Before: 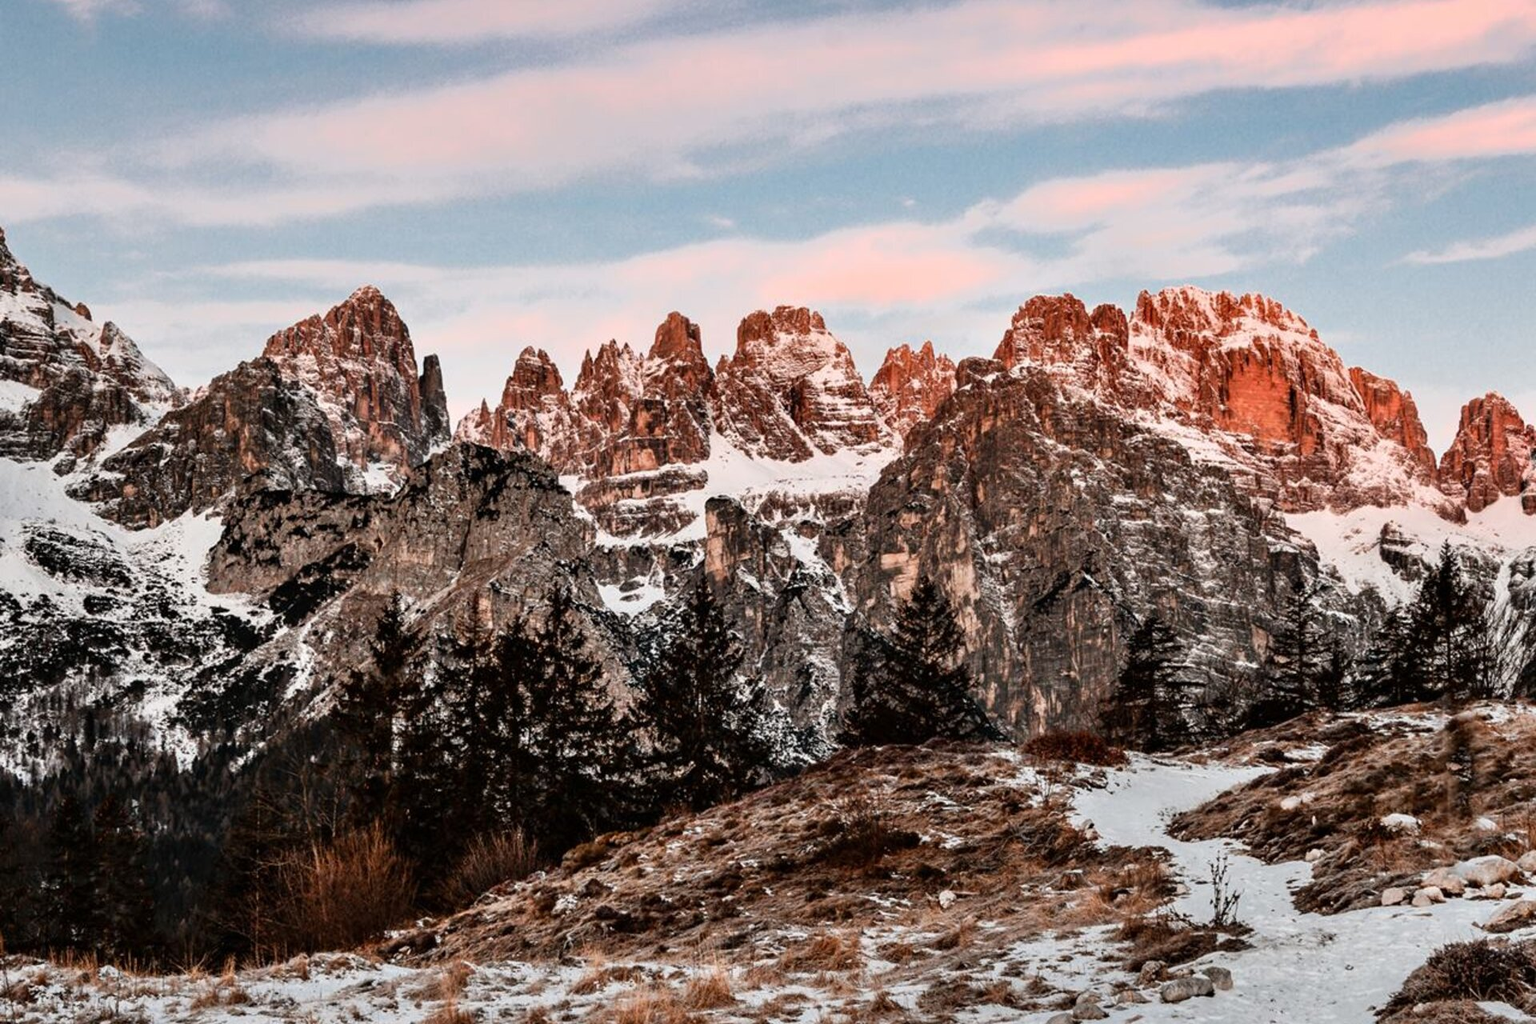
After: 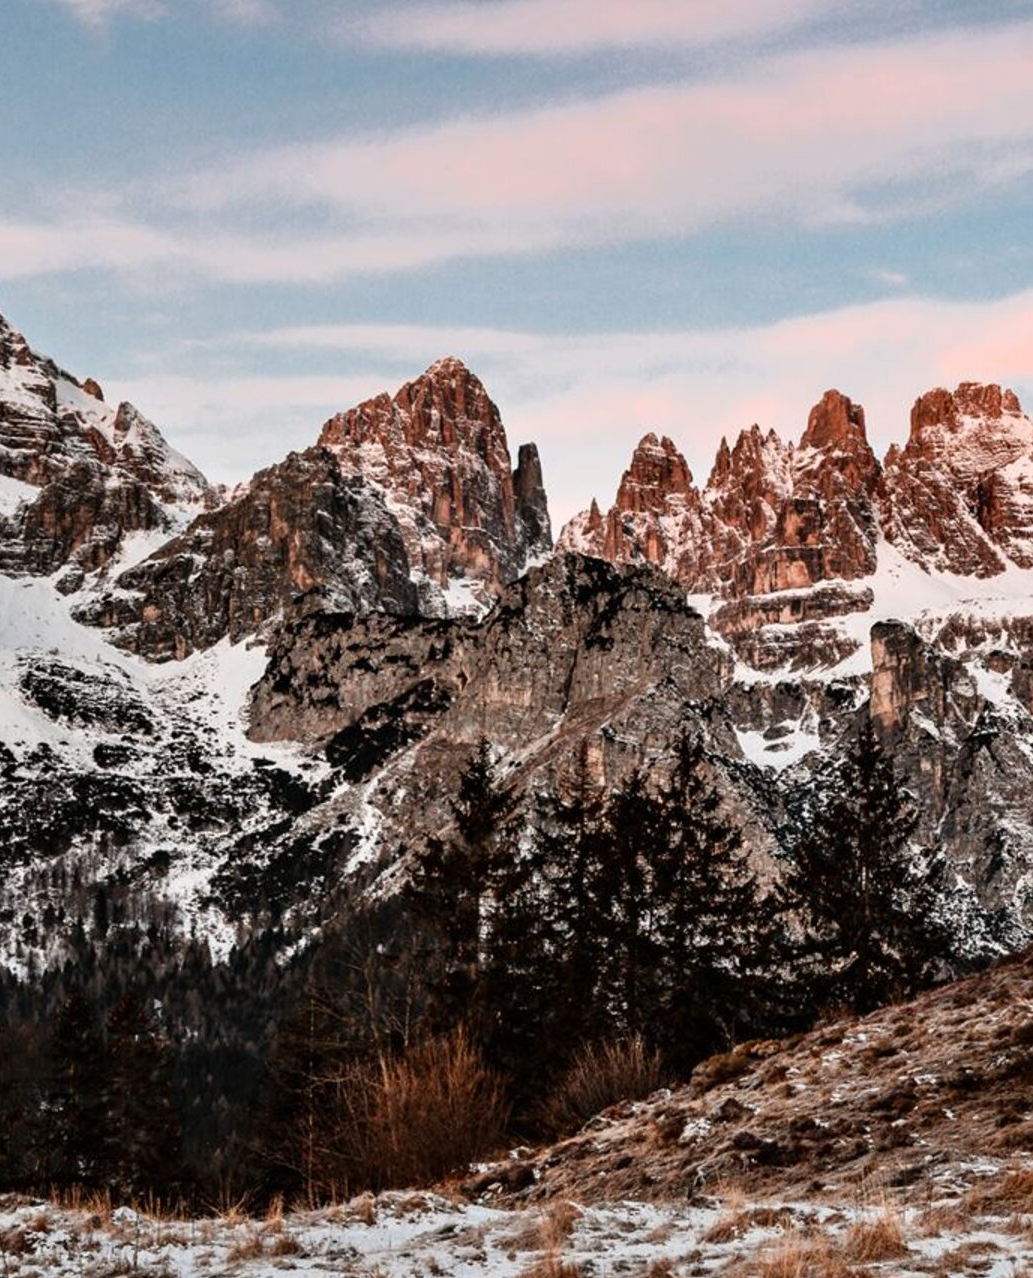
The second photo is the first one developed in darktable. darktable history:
crop: left 0.587%, right 45.588%, bottom 0.086%
tone equalizer: on, module defaults
